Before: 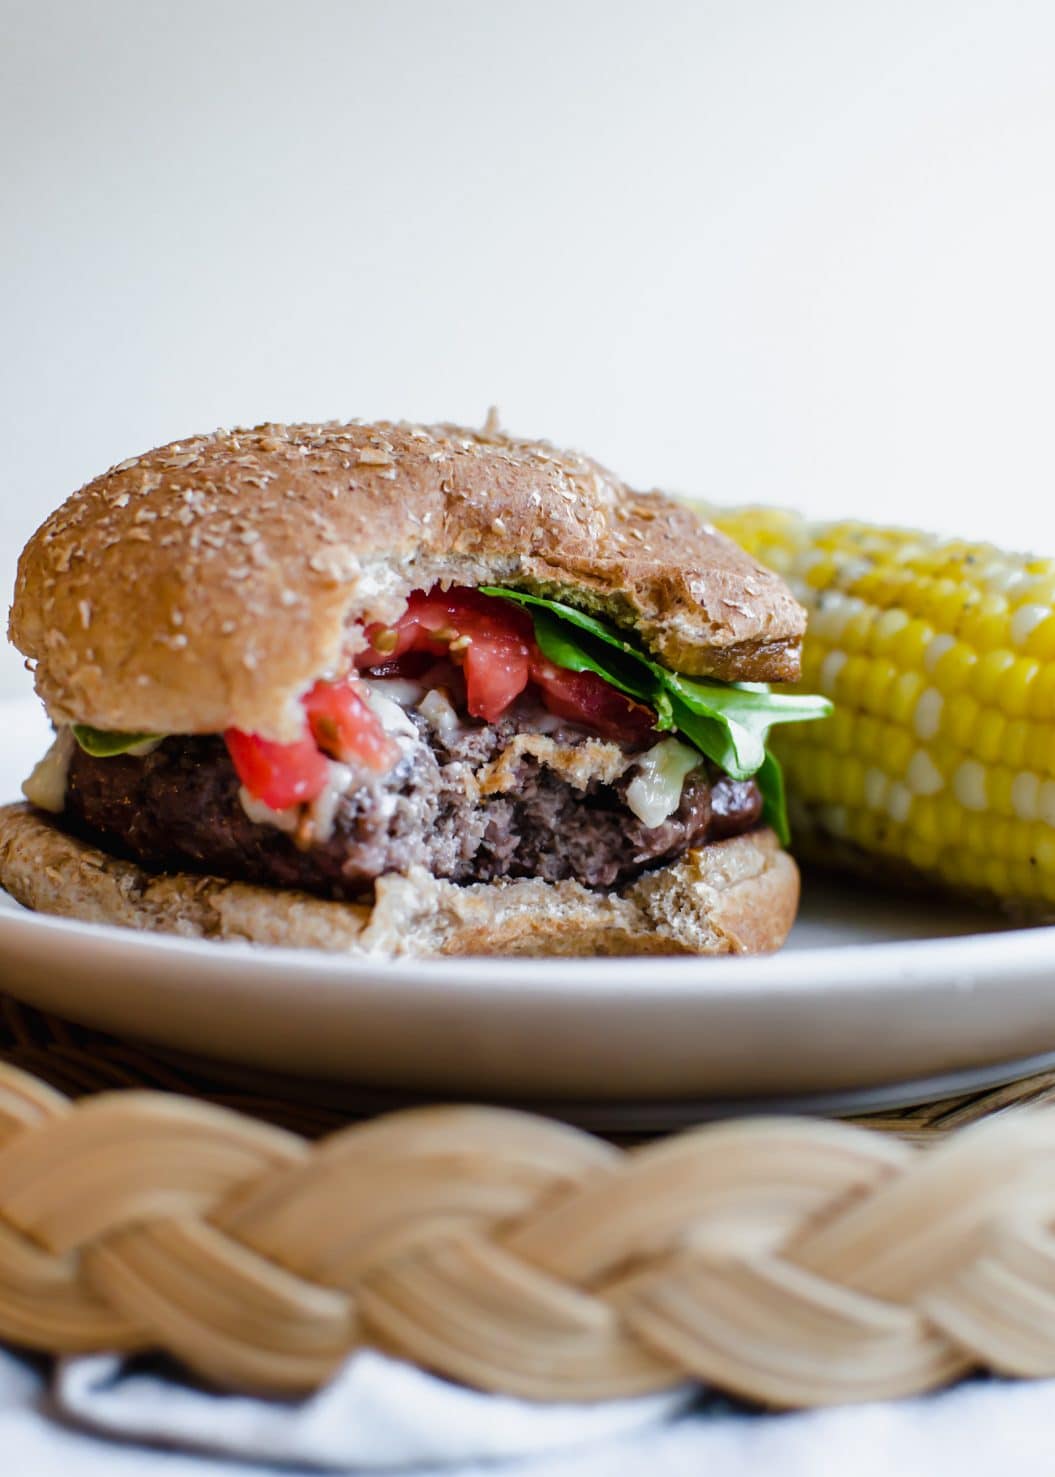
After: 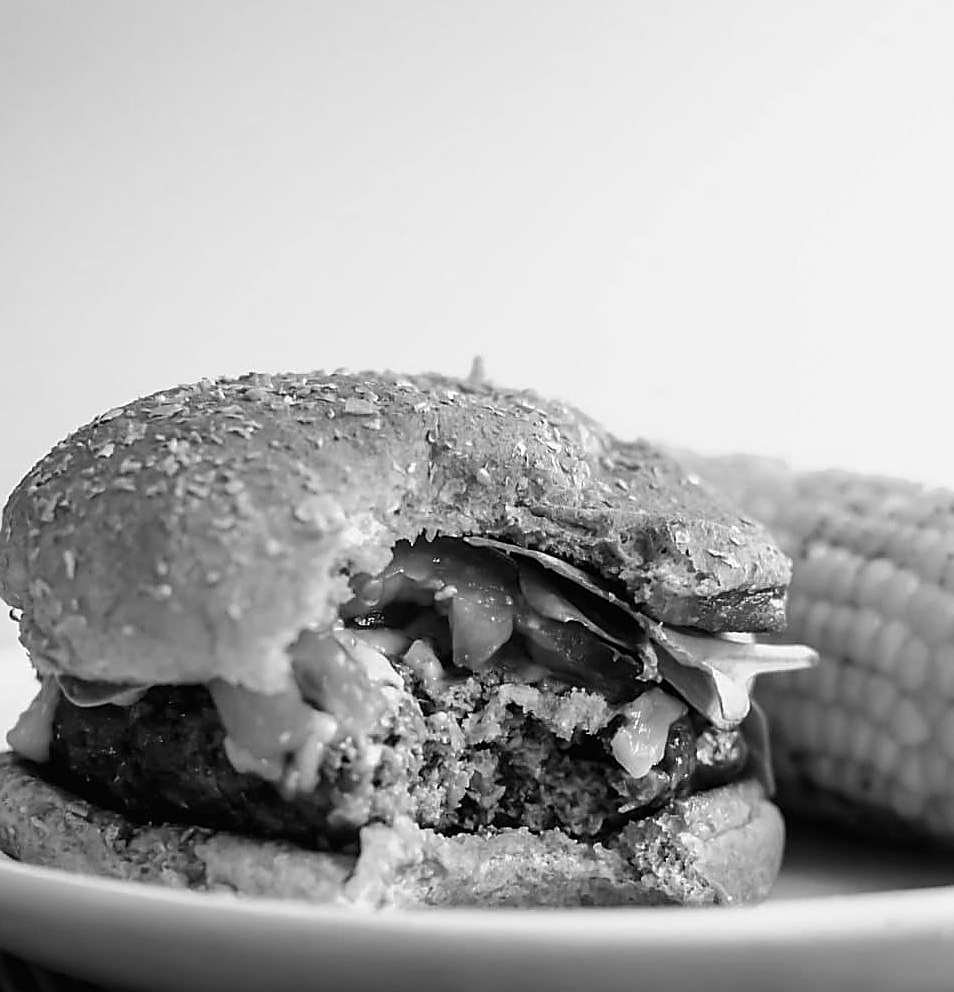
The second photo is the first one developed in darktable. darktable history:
crop: left 1.509%, top 3.452%, right 7.696%, bottom 28.452%
sharpen: radius 1.4, amount 1.25, threshold 0.7
monochrome: a 1.94, b -0.638
